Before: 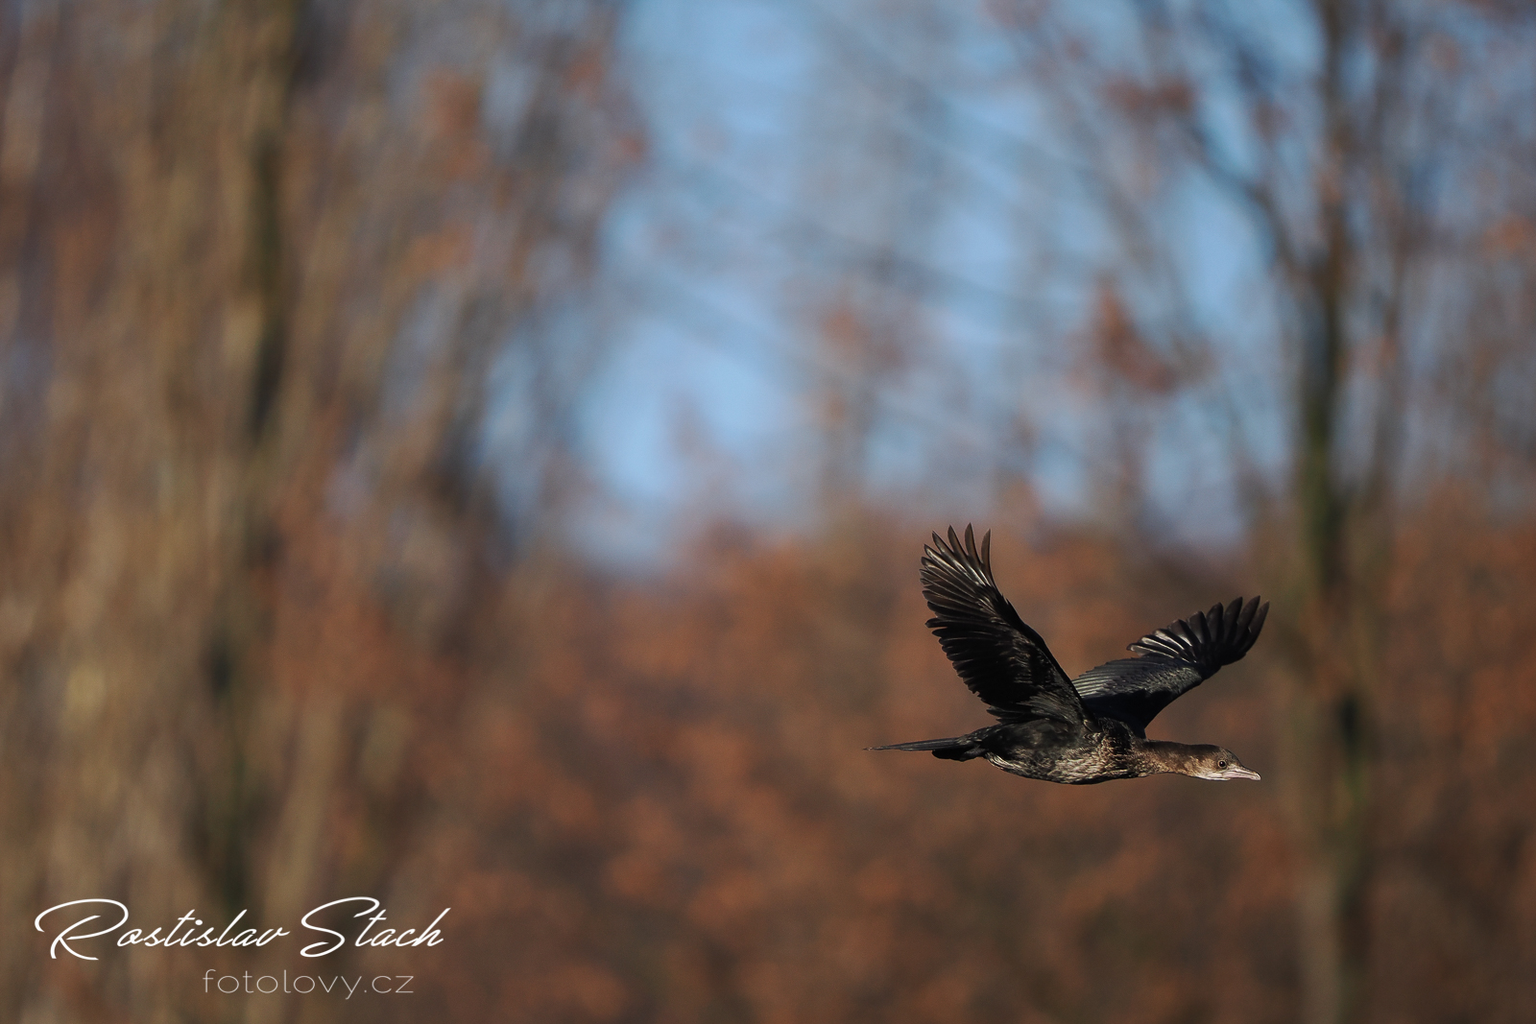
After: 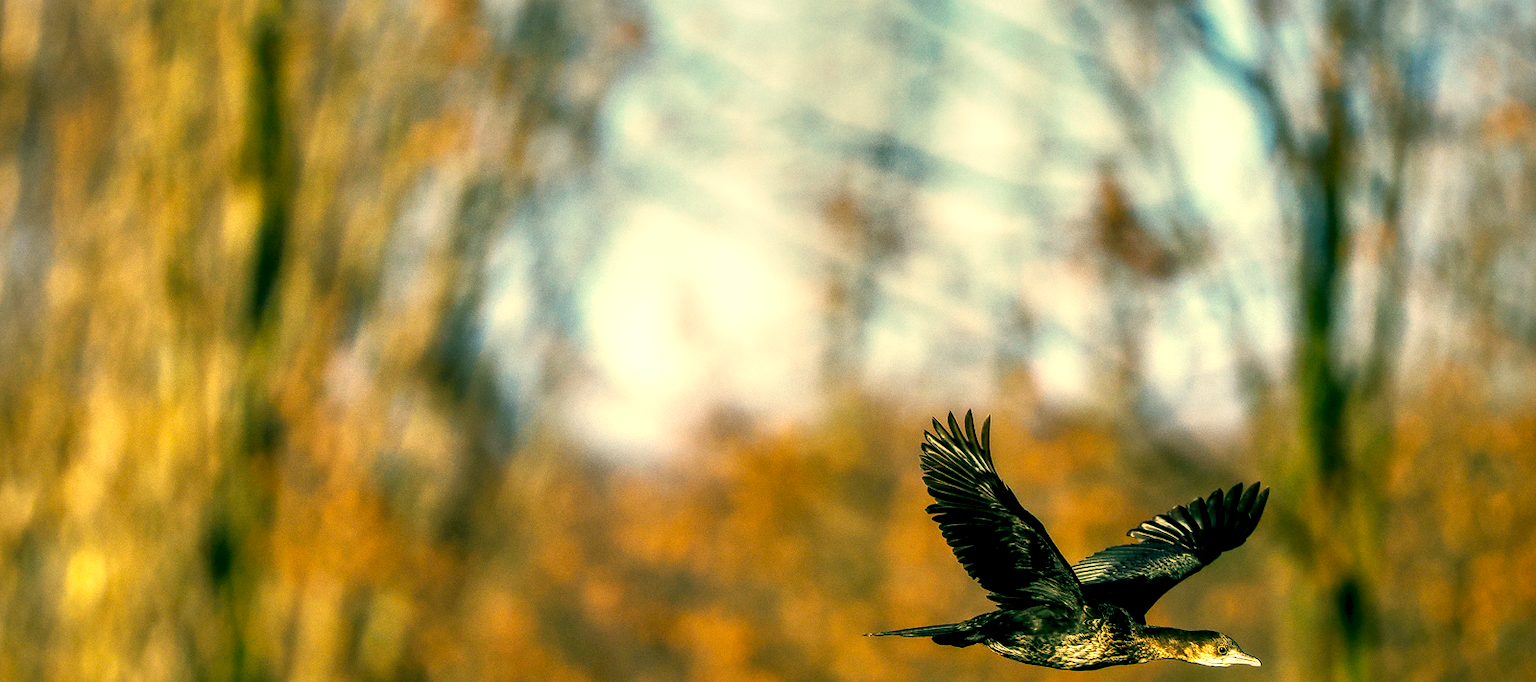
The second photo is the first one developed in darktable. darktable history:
crop: top 11.166%, bottom 22.168%
local contrast: detail 203%
exposure: black level correction 0.001, exposure 0.955 EV, compensate exposure bias true, compensate highlight preservation false
shadows and highlights: on, module defaults
color balance rgb: perceptual saturation grading › global saturation 30%, global vibrance 20%
color correction: highlights a* 5.62, highlights b* 33.57, shadows a* -25.86, shadows b* 4.02
base curve: curves: ch0 [(0, 0) (0.088, 0.125) (0.176, 0.251) (0.354, 0.501) (0.613, 0.749) (1, 0.877)], preserve colors none
